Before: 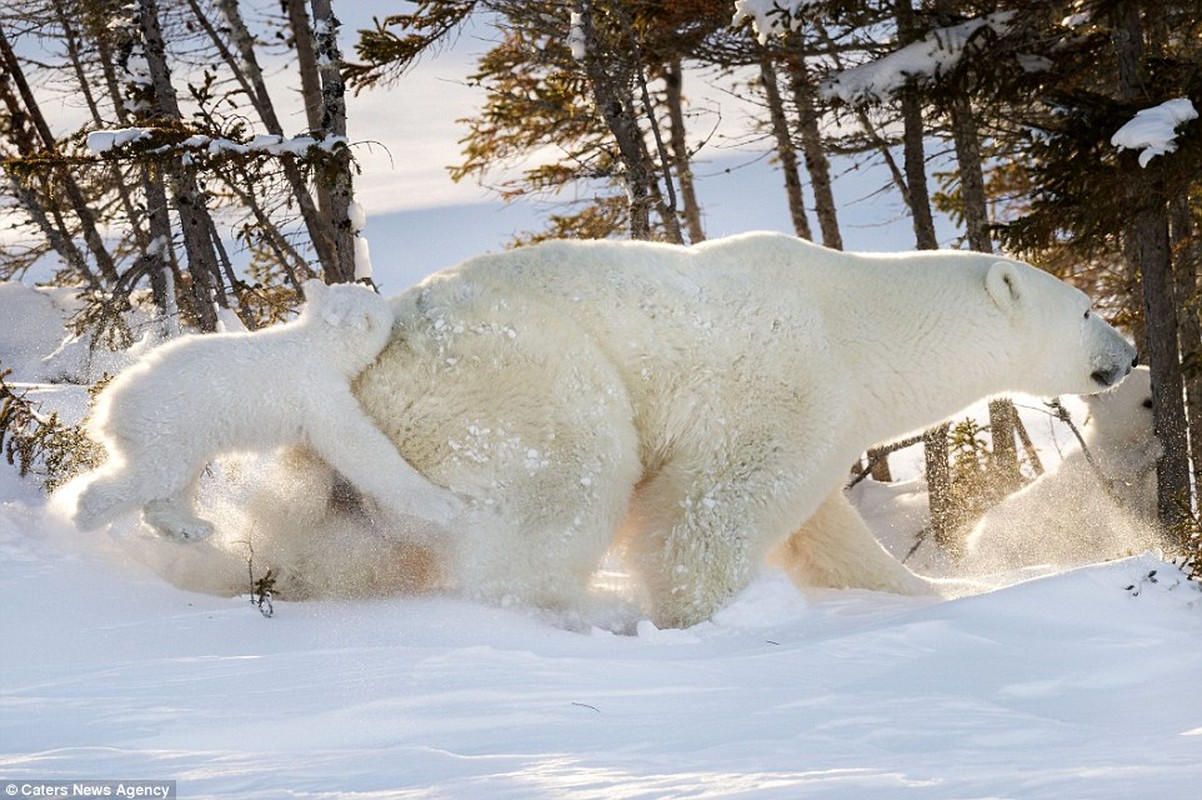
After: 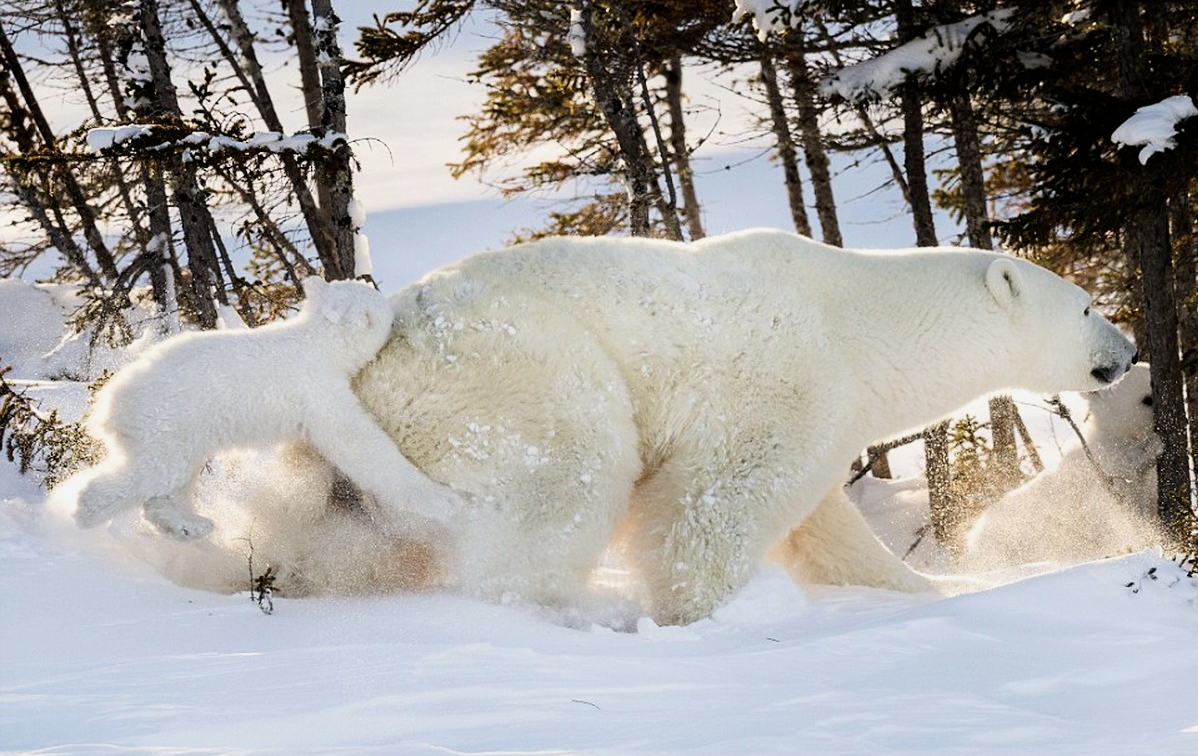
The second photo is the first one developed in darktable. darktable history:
filmic rgb: black relative exposure -8.05 EV, white relative exposure 3 EV, hardness 5.33, contrast 1.26
crop: top 0.449%, right 0.257%, bottom 5.009%
